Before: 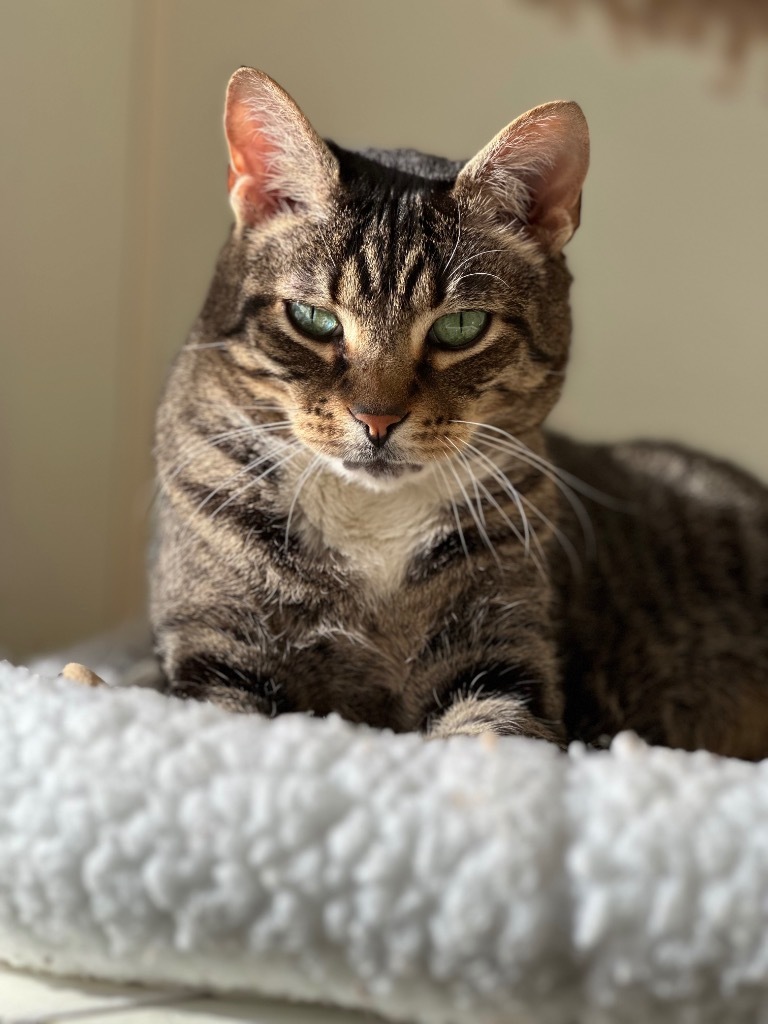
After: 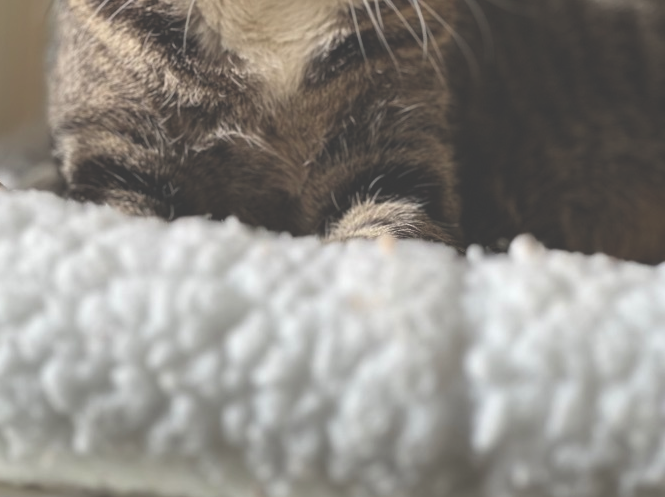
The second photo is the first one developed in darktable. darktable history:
crop and rotate: left 13.306%, top 48.609%, bottom 2.784%
exposure: black level correction -0.041, exposure 0.061 EV, compensate highlight preservation false
